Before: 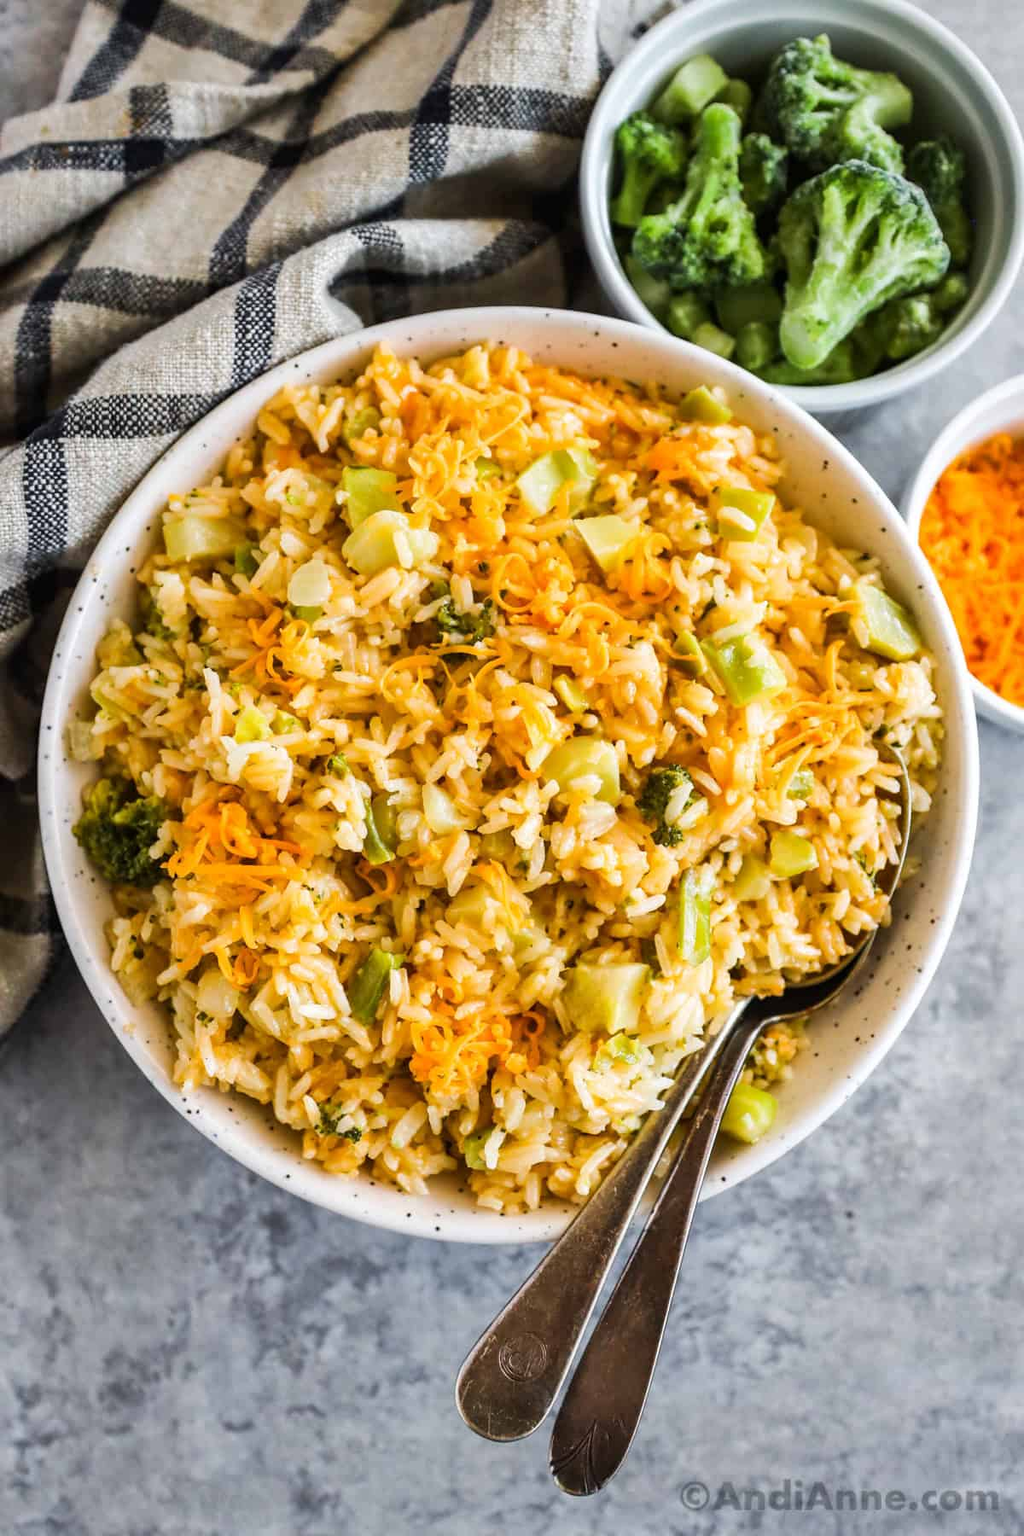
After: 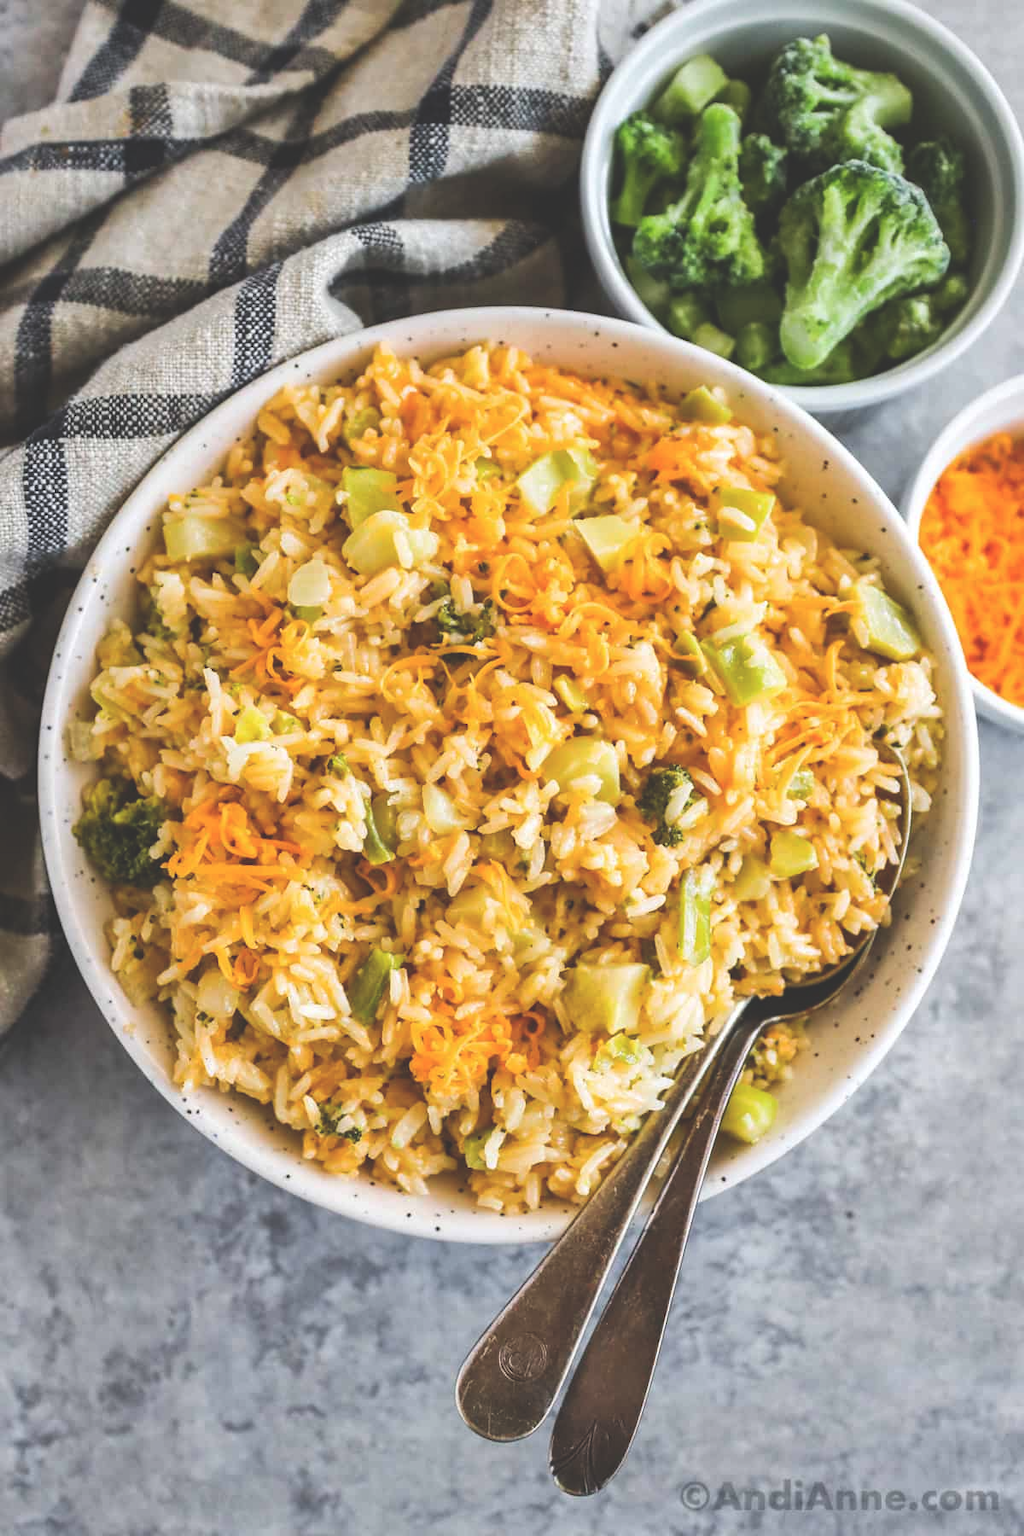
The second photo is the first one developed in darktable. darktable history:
exposure: black level correction -0.03, compensate highlight preservation false
white balance: emerald 1
